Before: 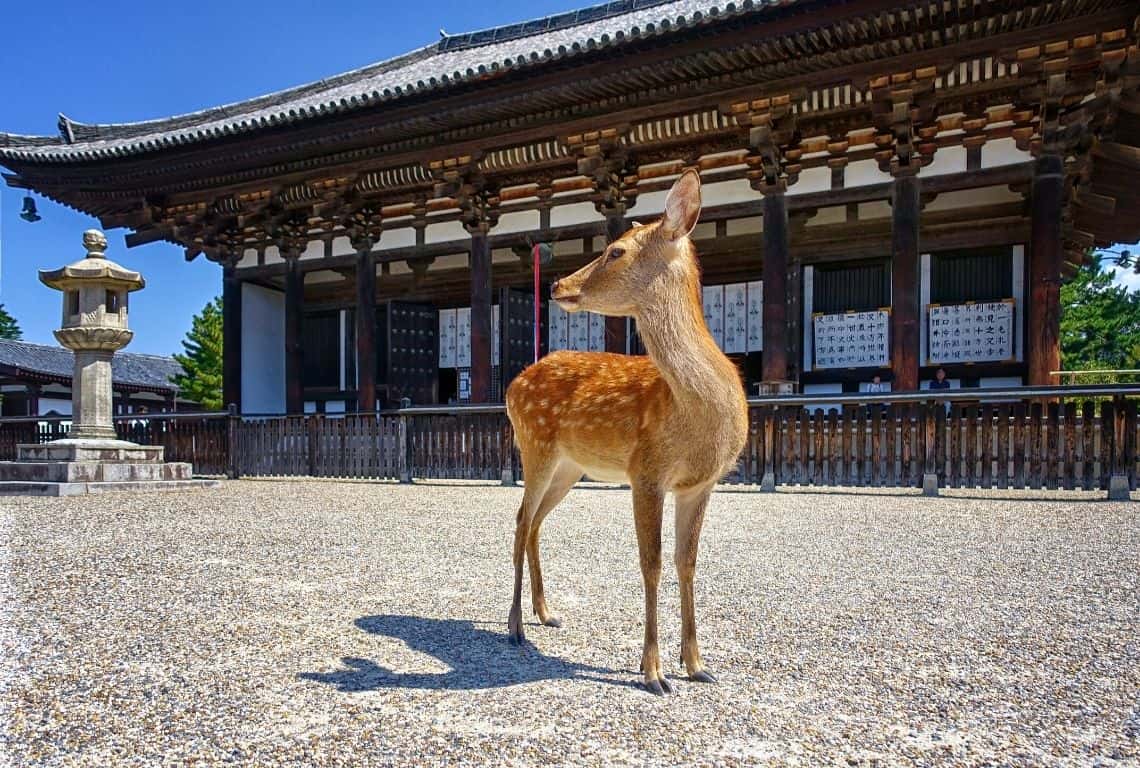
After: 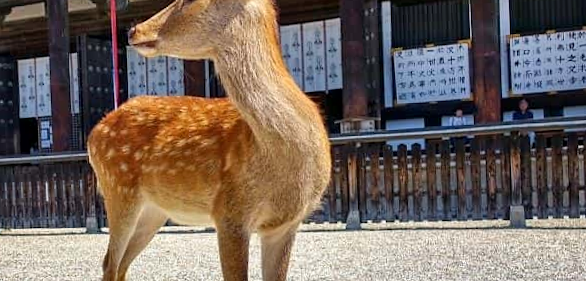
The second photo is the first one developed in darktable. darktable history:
rotate and perspective: rotation -2.22°, lens shift (horizontal) -0.022, automatic cropping off
levels: mode automatic, black 0.023%, white 99.97%, levels [0.062, 0.494, 0.925]
shadows and highlights: shadows 52.42, soften with gaussian
local contrast: mode bilateral grid, contrast 20, coarseness 50, detail 120%, midtone range 0.2
crop: left 36.607%, top 34.735%, right 13.146%, bottom 30.611%
